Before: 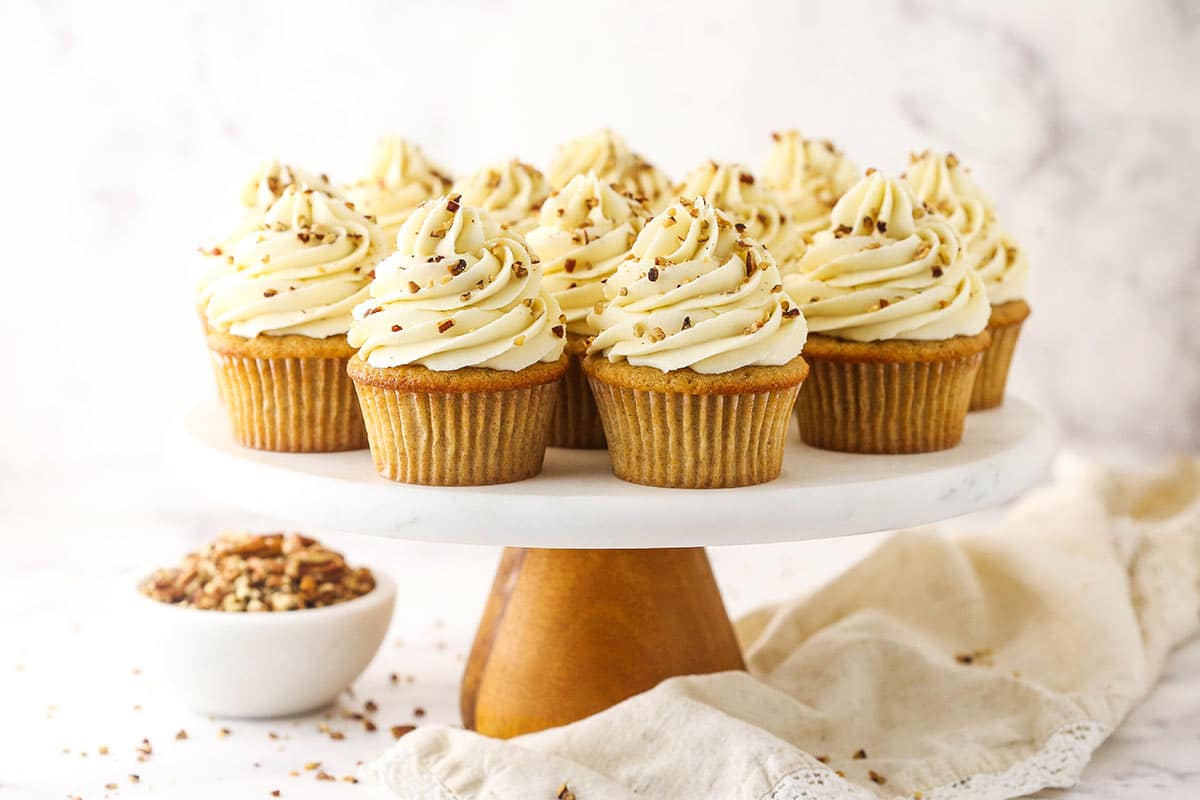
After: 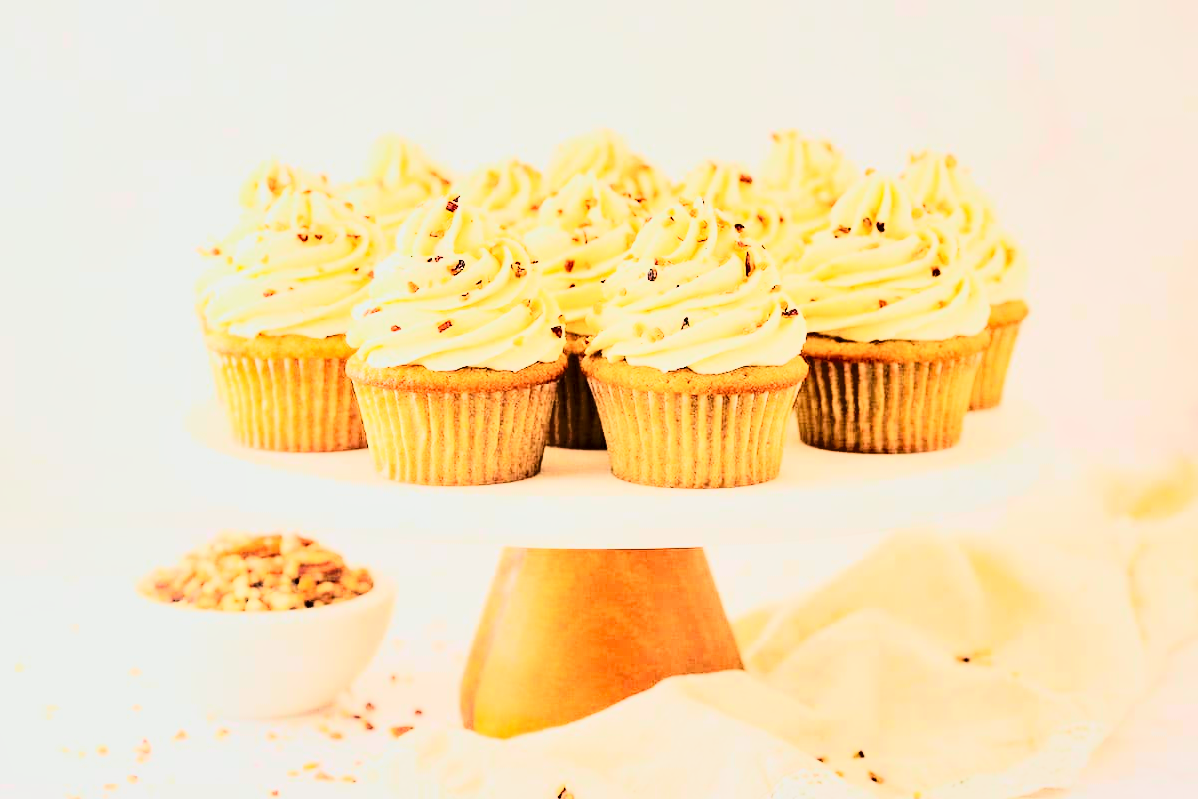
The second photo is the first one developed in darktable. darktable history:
tone curve: curves: ch0 [(0.003, 0.032) (0.037, 0.037) (0.142, 0.117) (0.279, 0.311) (0.405, 0.49) (0.526, 0.651) (0.722, 0.857) (0.875, 0.946) (1, 0.98)]; ch1 [(0, 0) (0.305, 0.325) (0.453, 0.437) (0.482, 0.473) (0.501, 0.498) (0.515, 0.523) (0.559, 0.591) (0.6, 0.659) (0.656, 0.71) (1, 1)]; ch2 [(0, 0) (0.323, 0.277) (0.424, 0.396) (0.479, 0.484) (0.499, 0.502) (0.515, 0.537) (0.564, 0.595) (0.644, 0.703) (0.742, 0.803) (1, 1)], color space Lab, independent channels, preserve colors none
crop: left 0.138%
shadows and highlights: low approximation 0.01, soften with gaussian
tone equalizer: -7 EV 0.16 EV, -6 EV 0.598 EV, -5 EV 1.17 EV, -4 EV 1.33 EV, -3 EV 1.12 EV, -2 EV 0.6 EV, -1 EV 0.158 EV, edges refinement/feathering 500, mask exposure compensation -1.57 EV, preserve details no
contrast brightness saturation: contrast 0.435, brightness 0.565, saturation -0.195
filmic rgb: middle gray luminance 3.52%, black relative exposure -6.02 EV, white relative exposure 6.36 EV, dynamic range scaling 22.03%, target black luminance 0%, hardness 2.31, latitude 46.4%, contrast 0.774, highlights saturation mix 99.37%, shadows ↔ highlights balance 0.077%
local contrast: highlights 103%, shadows 102%, detail 119%, midtone range 0.2
